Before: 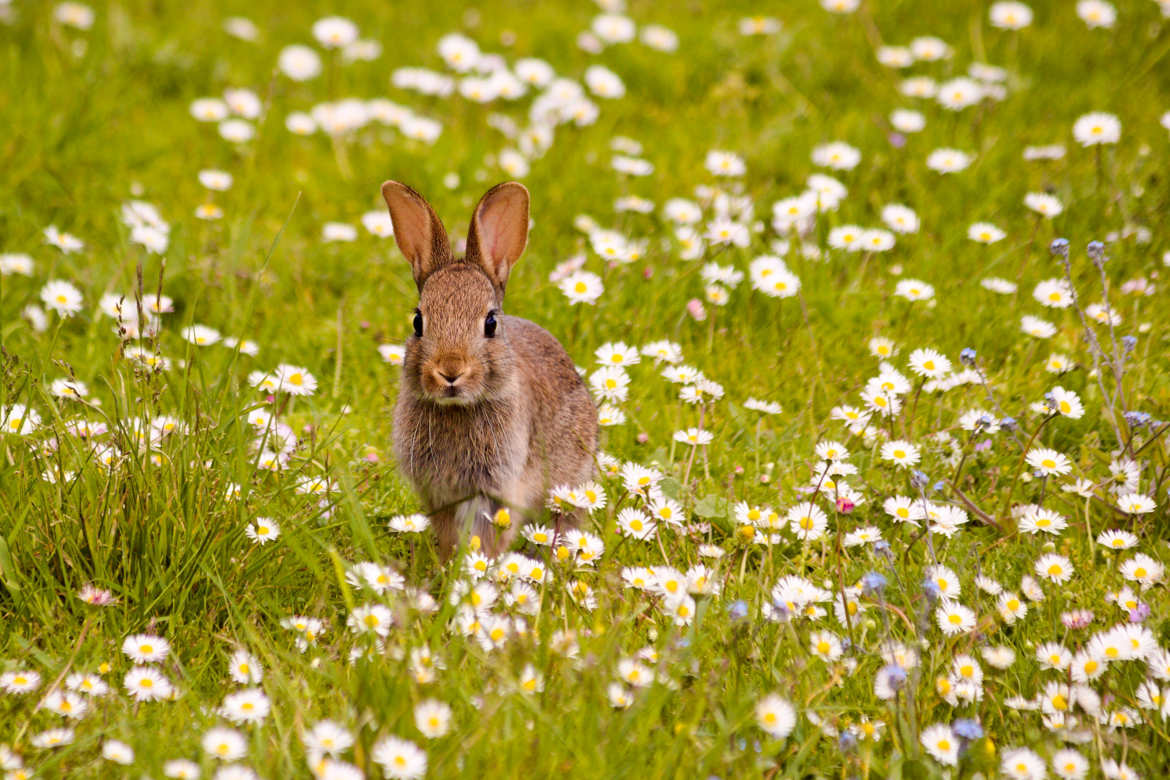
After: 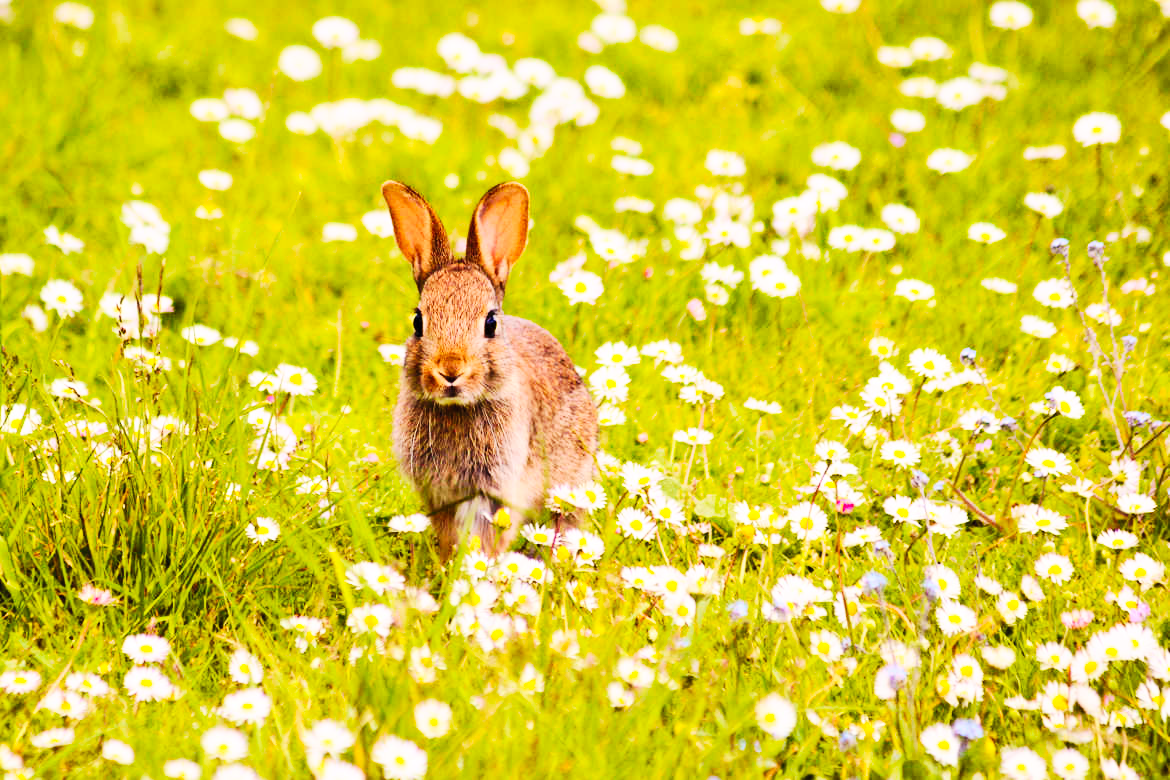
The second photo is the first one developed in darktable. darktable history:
base curve: curves: ch0 [(0, 0) (0.032, 0.025) (0.121, 0.166) (0.206, 0.329) (0.605, 0.79) (1, 1)], preserve colors none
contrast brightness saturation: contrast 0.205, brightness 0.165, saturation 0.218
